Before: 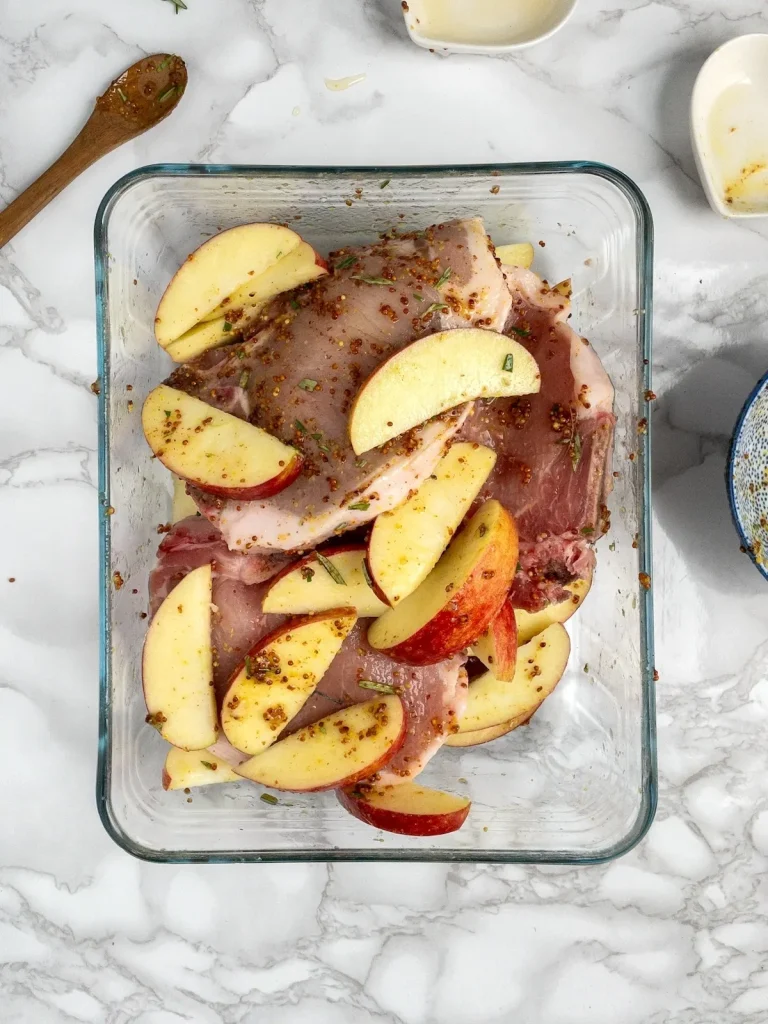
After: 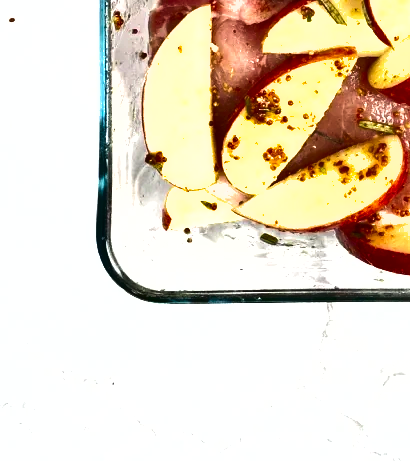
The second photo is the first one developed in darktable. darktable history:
crop and rotate: top 54.778%, right 46.61%, bottom 0.159%
shadows and highlights: radius 108.52, shadows 23.73, highlights -59.32, low approximation 0.01, soften with gaussian
exposure: black level correction 0, exposure 1.2 EV, compensate highlight preservation false
